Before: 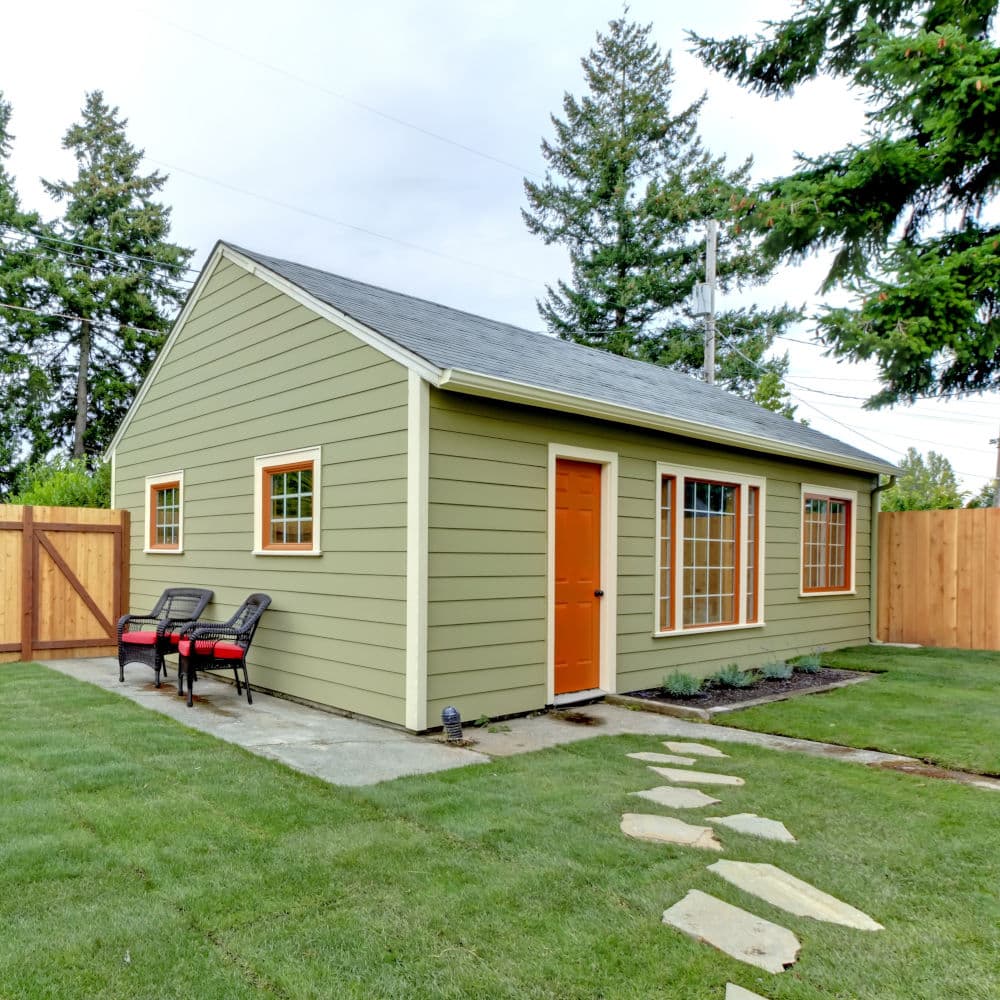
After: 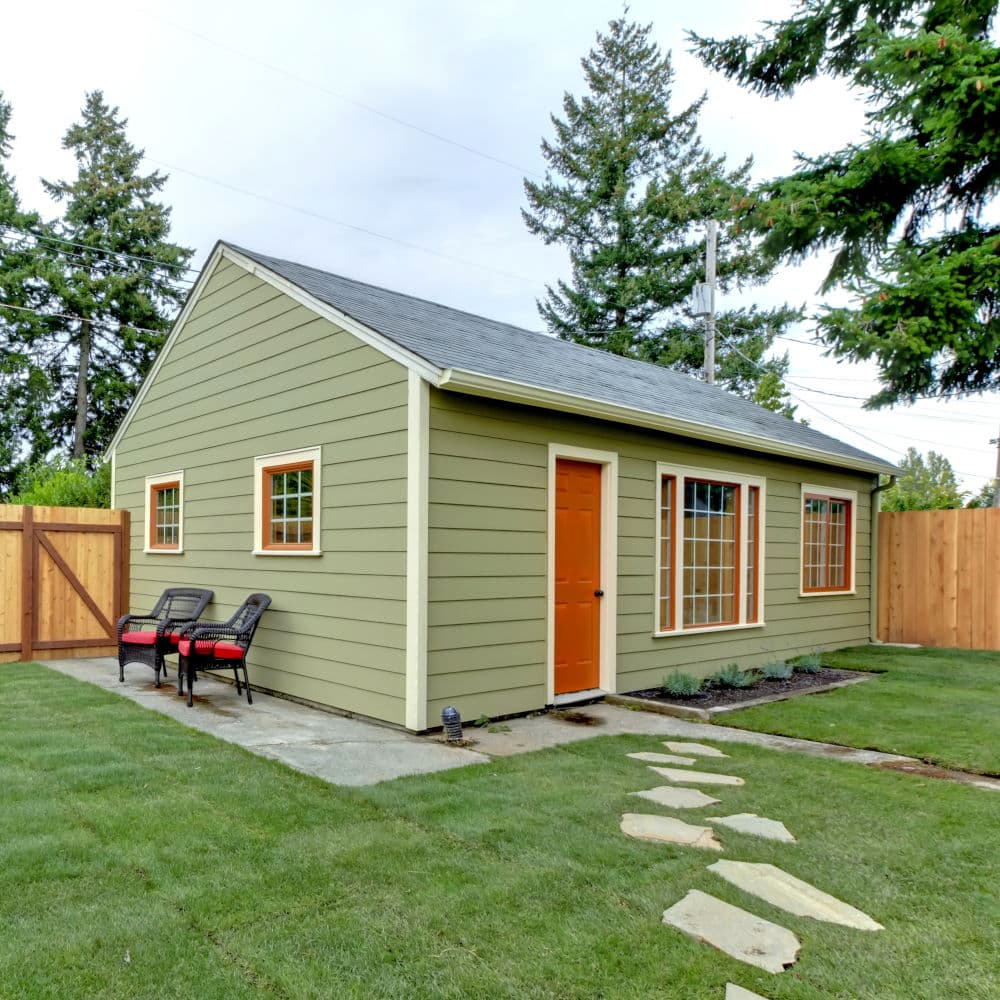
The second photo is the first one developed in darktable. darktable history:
base curve: curves: ch0 [(0, 0) (0.303, 0.277) (1, 1)], preserve colors none
